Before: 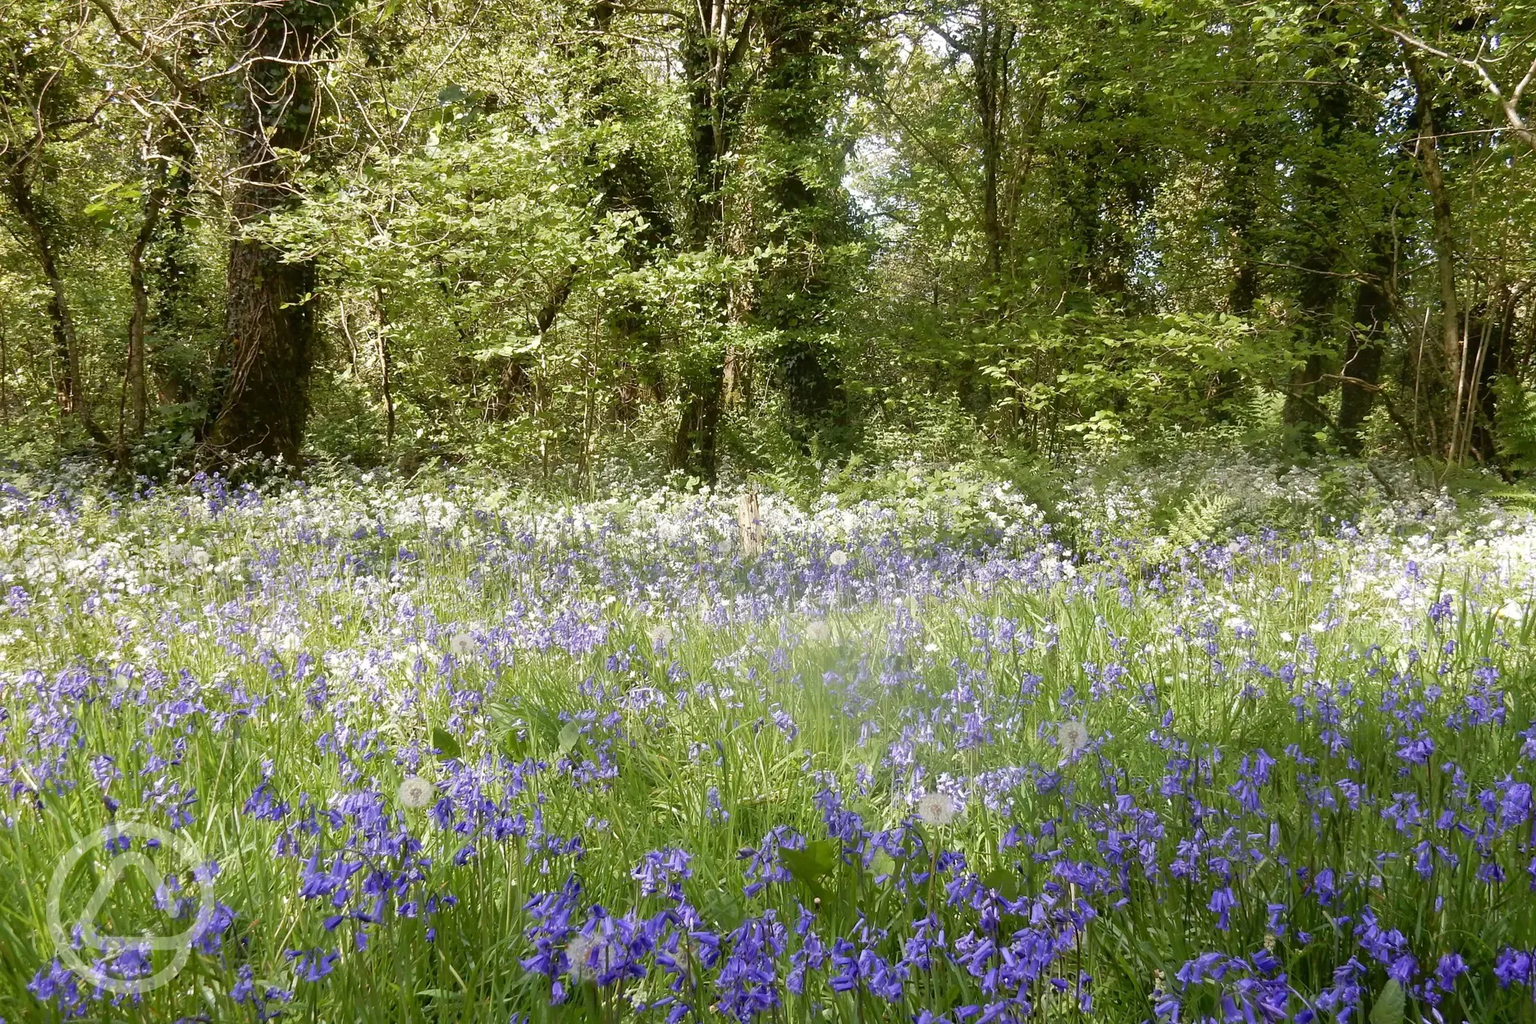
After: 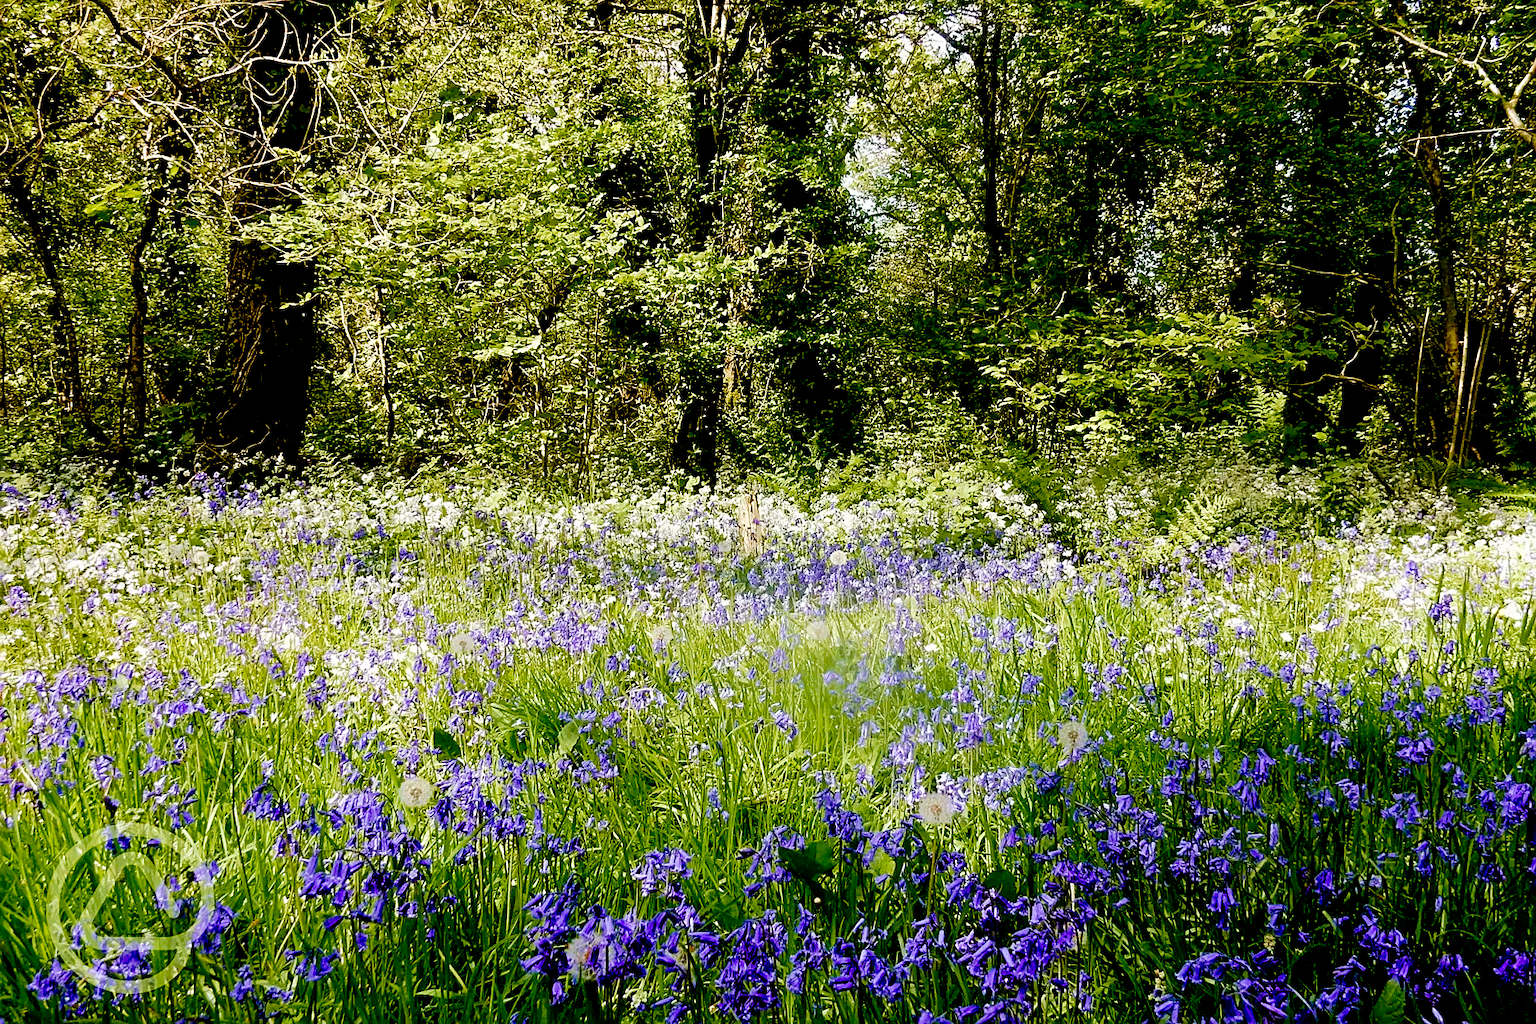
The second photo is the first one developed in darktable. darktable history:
tone curve: curves: ch0 [(0.003, 0) (0.066, 0.017) (0.163, 0.09) (0.264, 0.238) (0.395, 0.421) (0.517, 0.56) (0.688, 0.743) (0.791, 0.814) (1, 1)]; ch1 [(0, 0) (0.164, 0.115) (0.337, 0.332) (0.39, 0.398) (0.464, 0.461) (0.501, 0.5) (0.507, 0.503) (0.534, 0.537) (0.577, 0.59) (0.652, 0.681) (0.733, 0.749) (0.811, 0.796) (1, 1)]; ch2 [(0, 0) (0.337, 0.382) (0.464, 0.476) (0.501, 0.502) (0.527, 0.54) (0.551, 0.565) (0.6, 0.59) (0.687, 0.675) (1, 1)], preserve colors none
exposure: black level correction 0.056, exposure -0.037 EV, compensate highlight preservation false
tone equalizer: edges refinement/feathering 500, mask exposure compensation -1.57 EV, preserve details no
velvia: strength 50%
sharpen: on, module defaults
color balance rgb: perceptual saturation grading › global saturation 0.609%, perceptual saturation grading › mid-tones 6.186%, perceptual saturation grading › shadows 71.817%
